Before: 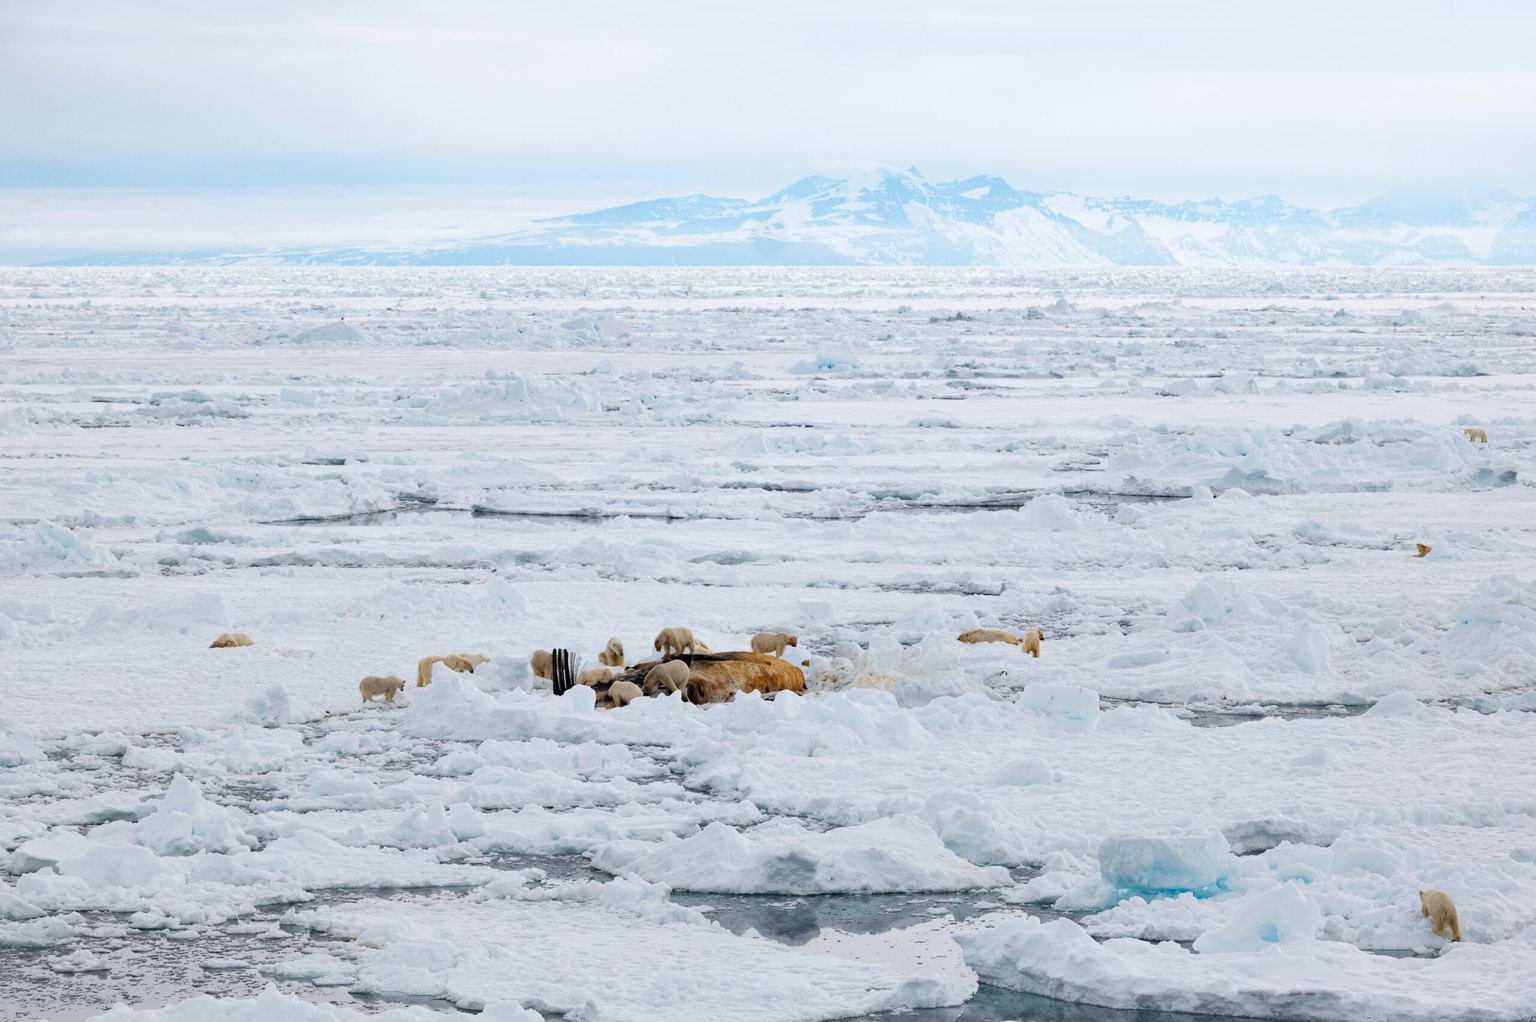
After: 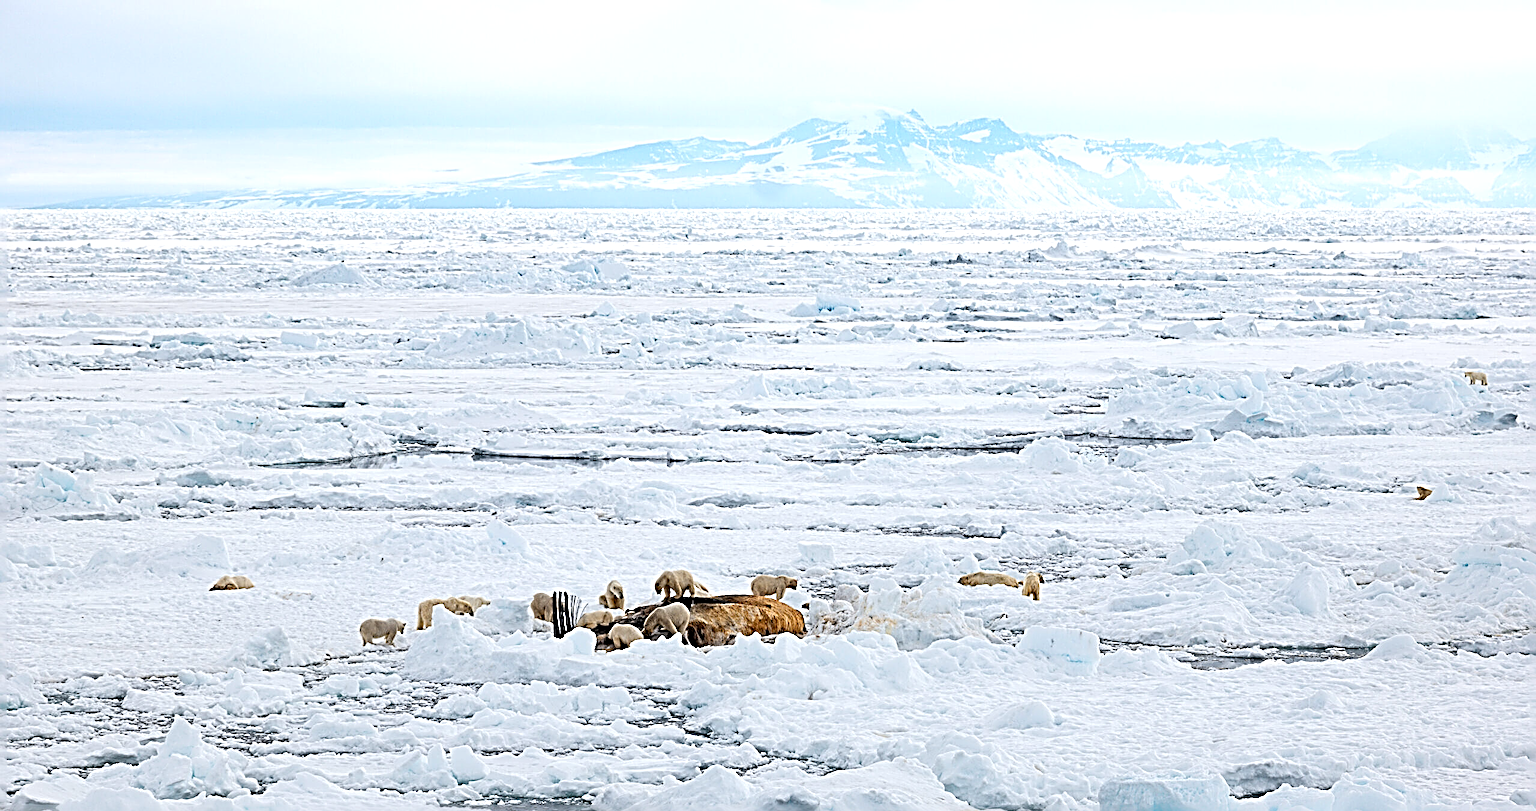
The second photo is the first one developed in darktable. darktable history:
crop and rotate: top 5.667%, bottom 14.937%
sharpen: radius 4.001, amount 2
exposure: exposure 0.3 EV, compensate highlight preservation false
